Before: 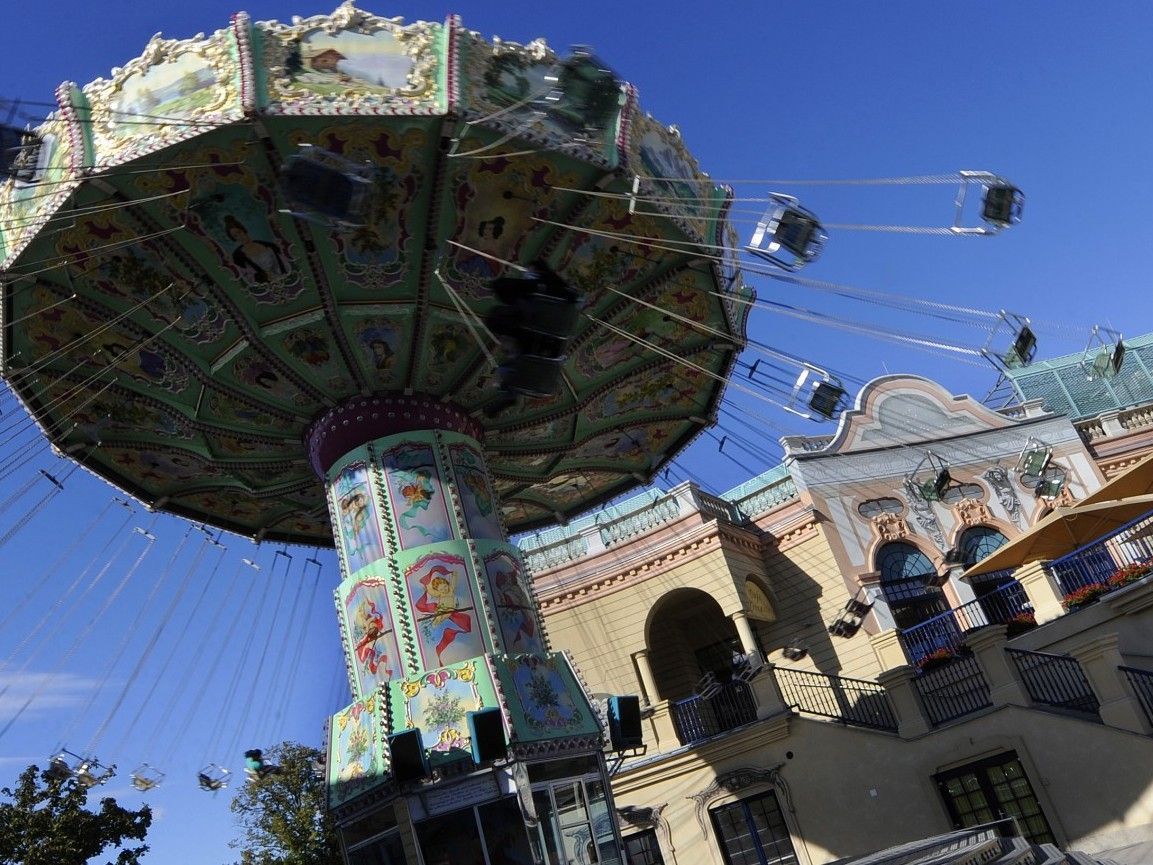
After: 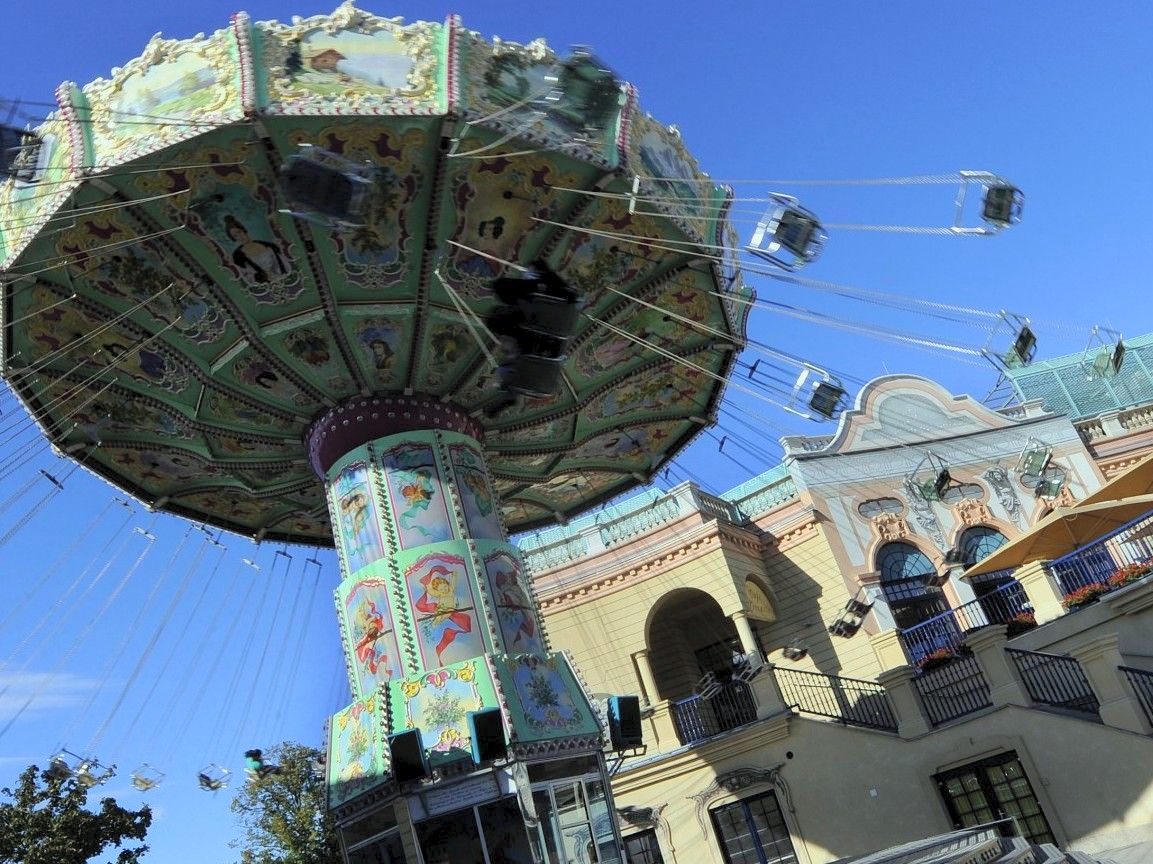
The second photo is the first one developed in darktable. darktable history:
color correction: highlights a* -6.69, highlights b* 0.49
crop: bottom 0.071%
contrast brightness saturation: contrast 0.1, brightness 0.3, saturation 0.14
exposure: black level correction 0.001, exposure -0.2 EV, compensate highlight preservation false
